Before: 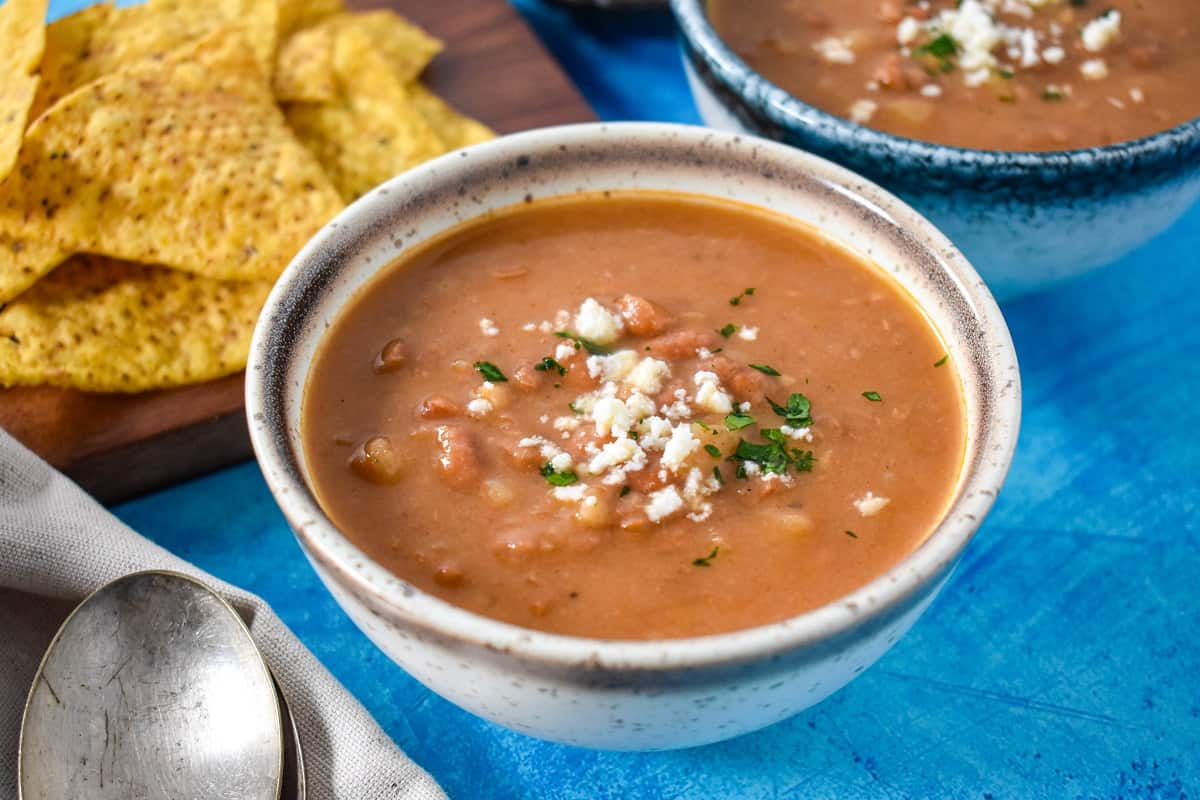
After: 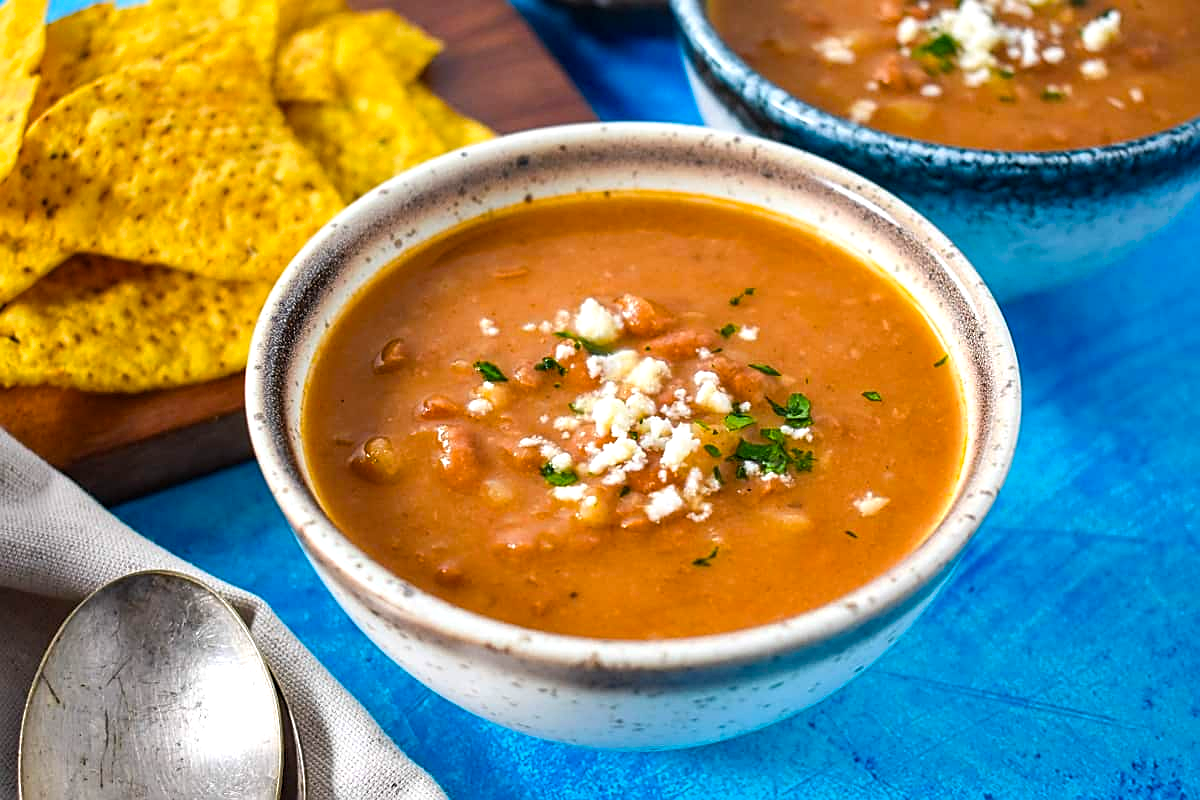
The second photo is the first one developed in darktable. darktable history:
sharpen: on, module defaults
color balance rgb: highlights gain › luminance 18.082%, global offset › hue 172.2°, perceptual saturation grading › global saturation 35.899%
